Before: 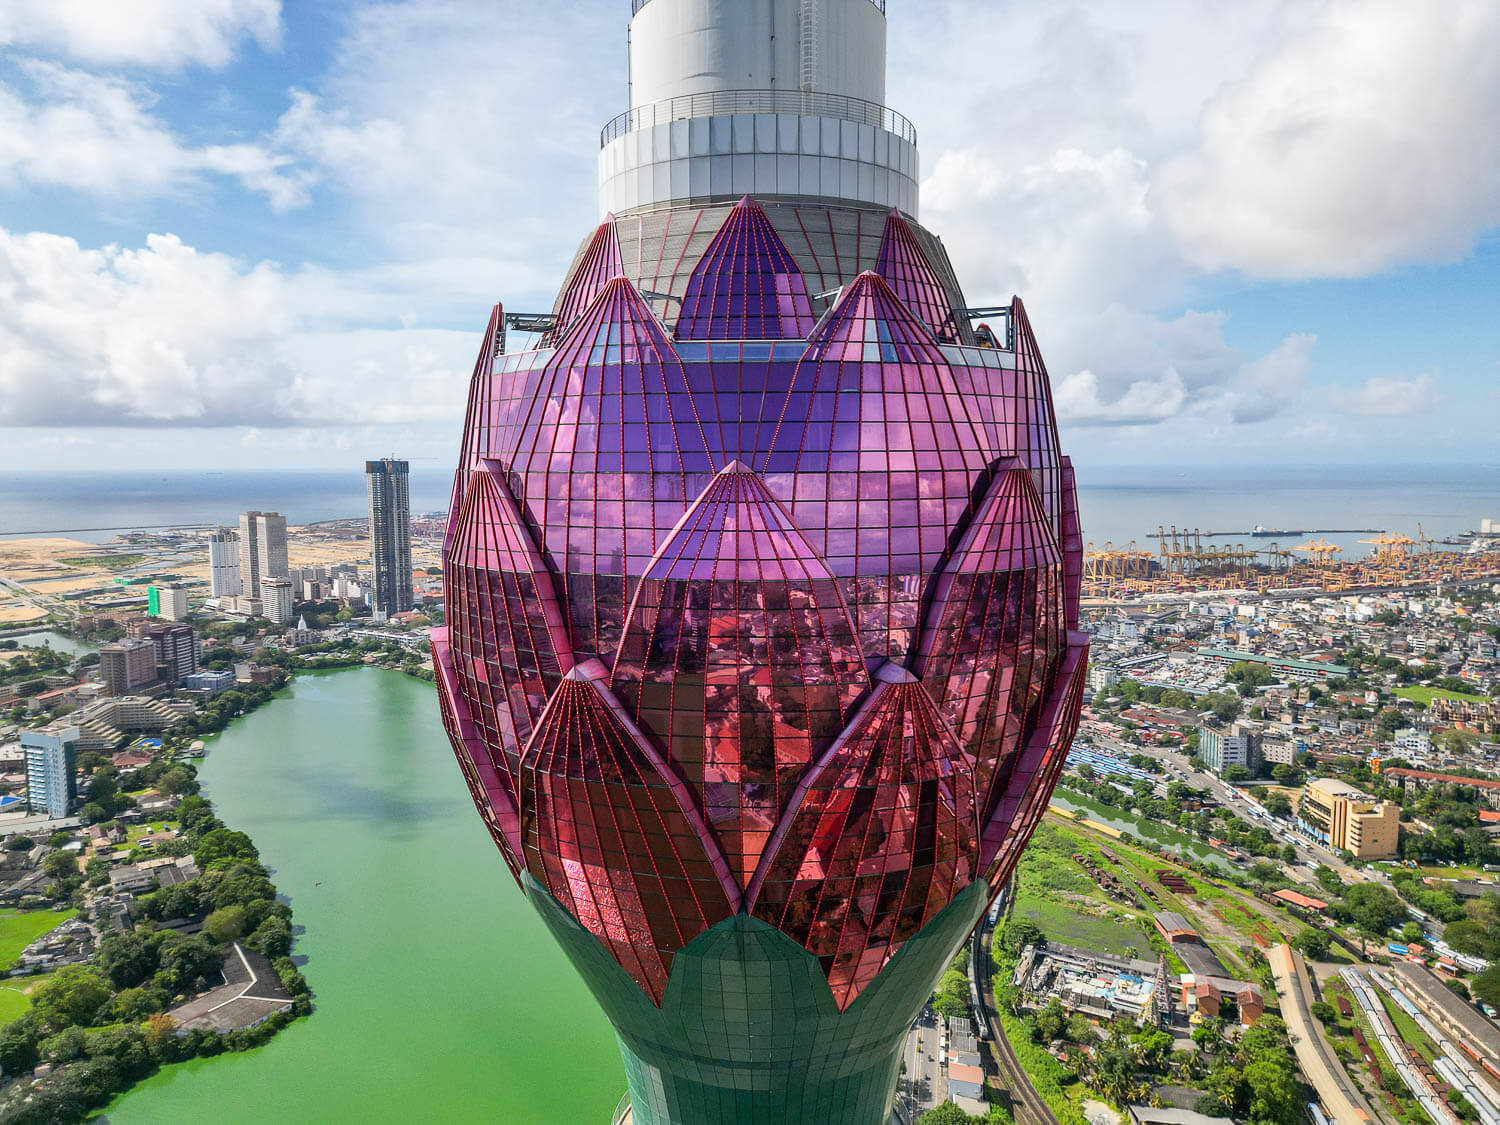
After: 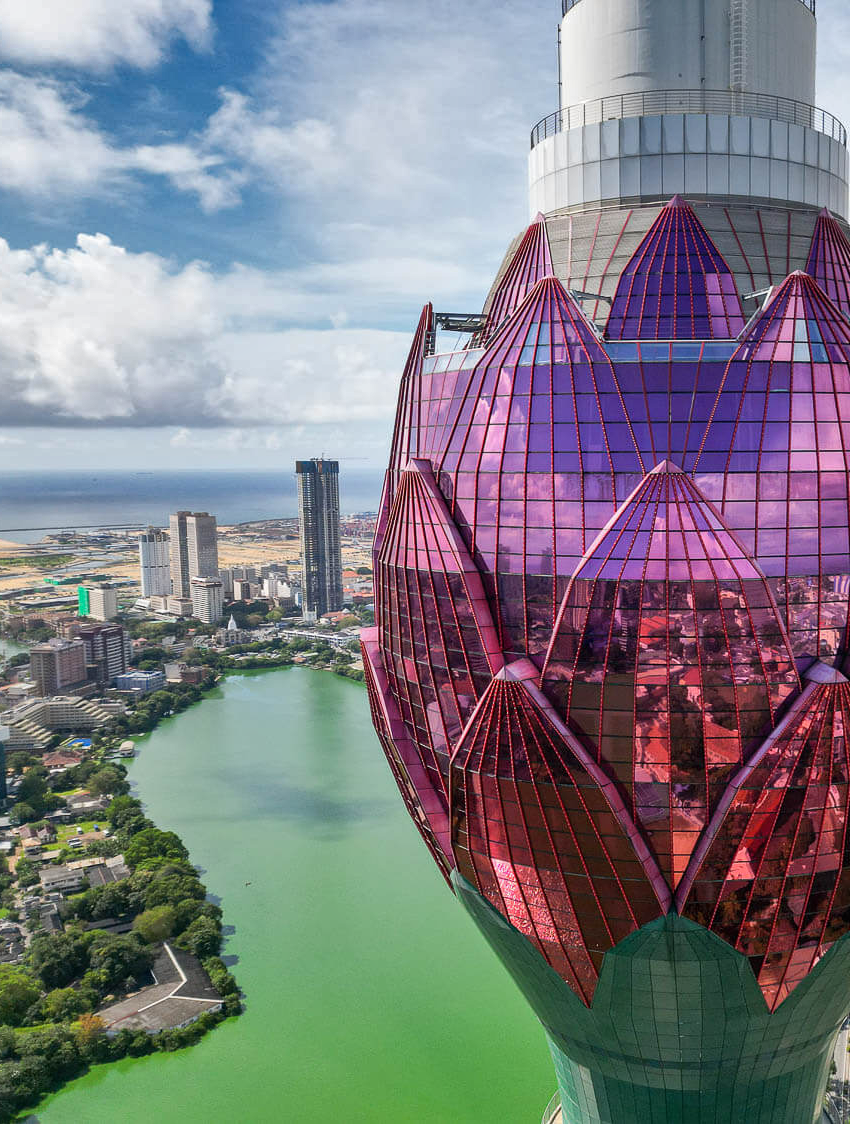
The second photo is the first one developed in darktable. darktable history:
crop: left 4.7%, right 38.566%
shadows and highlights: radius 105.61, shadows 23.83, highlights -59.39, low approximation 0.01, soften with gaussian
